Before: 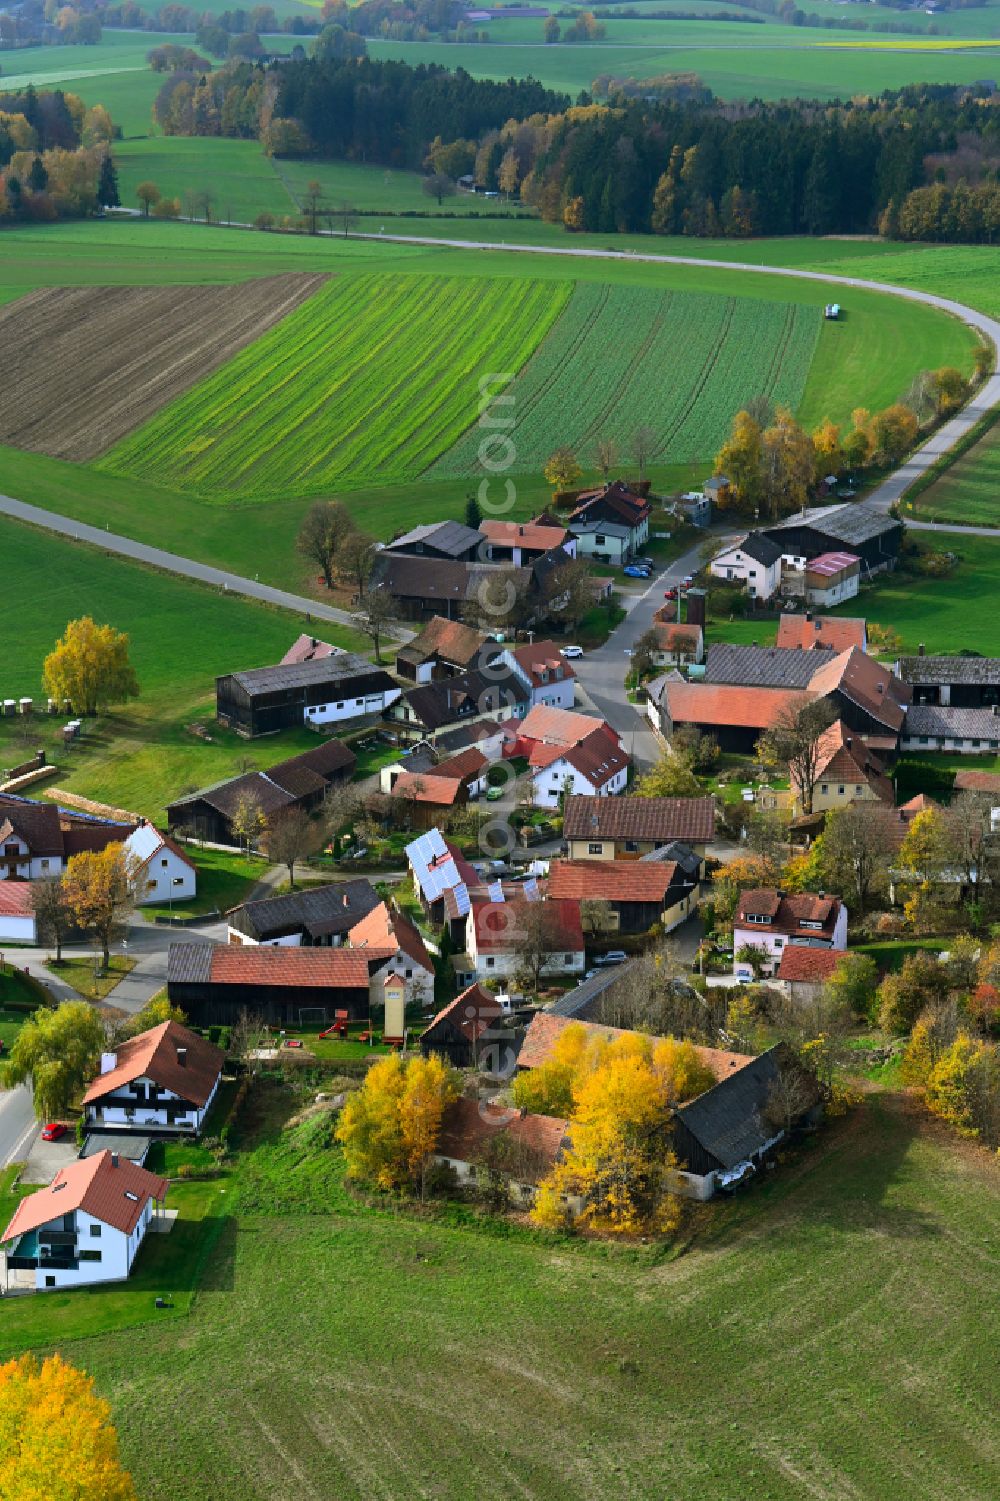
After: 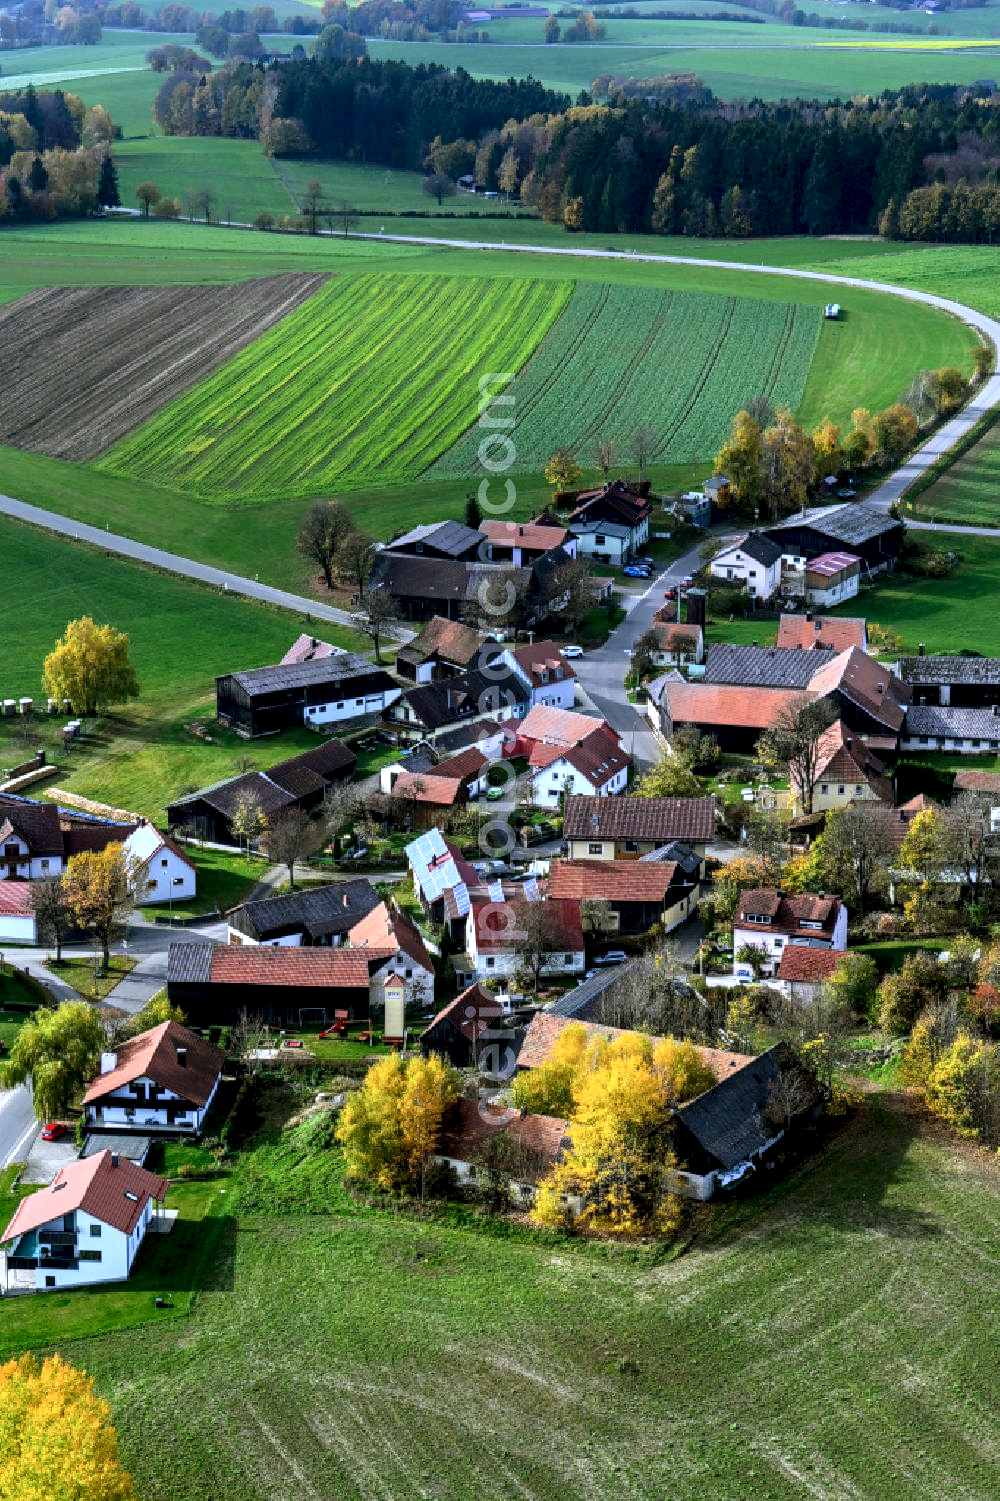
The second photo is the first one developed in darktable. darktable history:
local contrast: highlights 65%, shadows 54%, detail 169%, midtone range 0.514
white balance: red 0.948, green 1.02, blue 1.176
